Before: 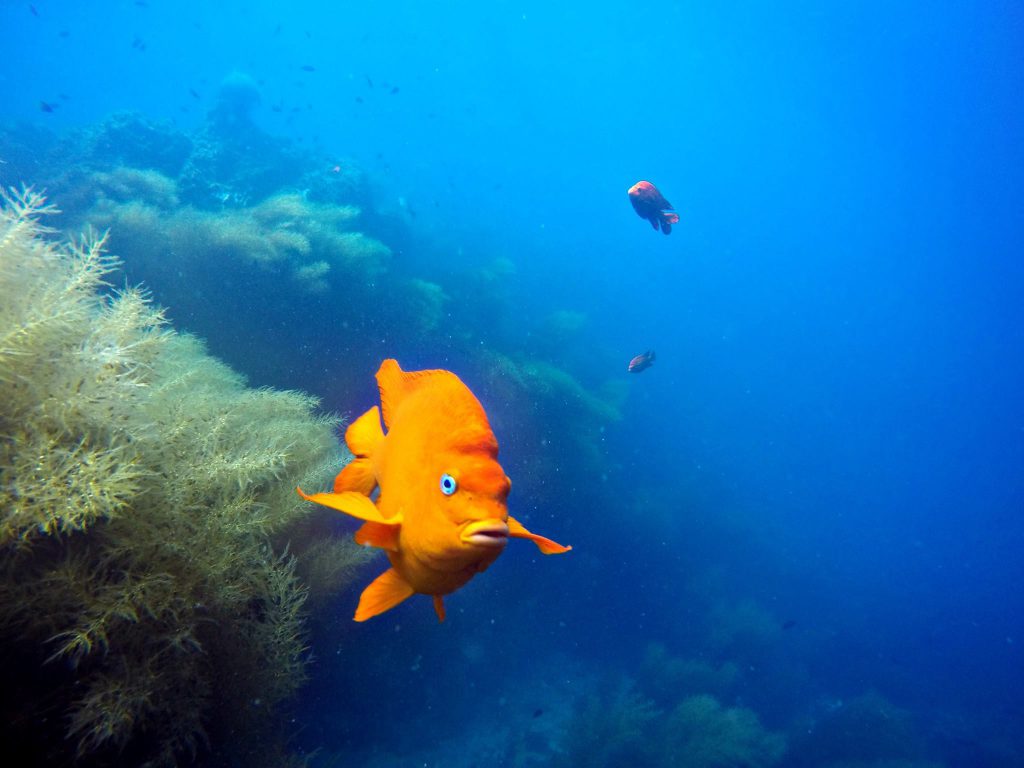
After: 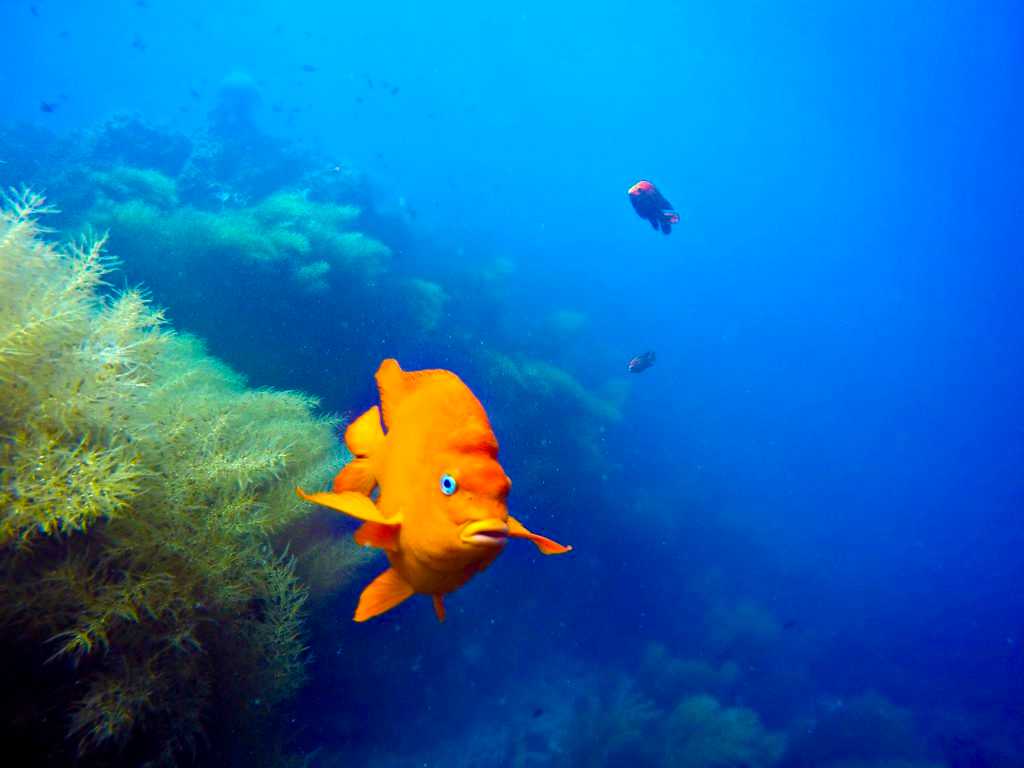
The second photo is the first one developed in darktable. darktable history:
velvia: strength 51.16%, mid-tones bias 0.517
